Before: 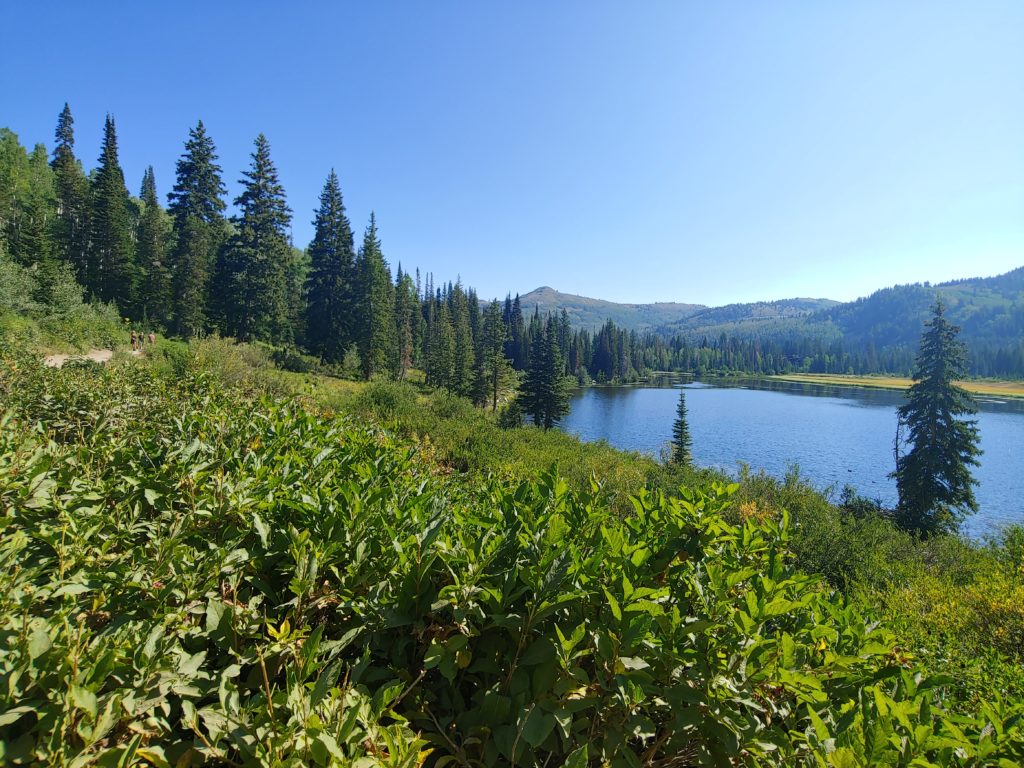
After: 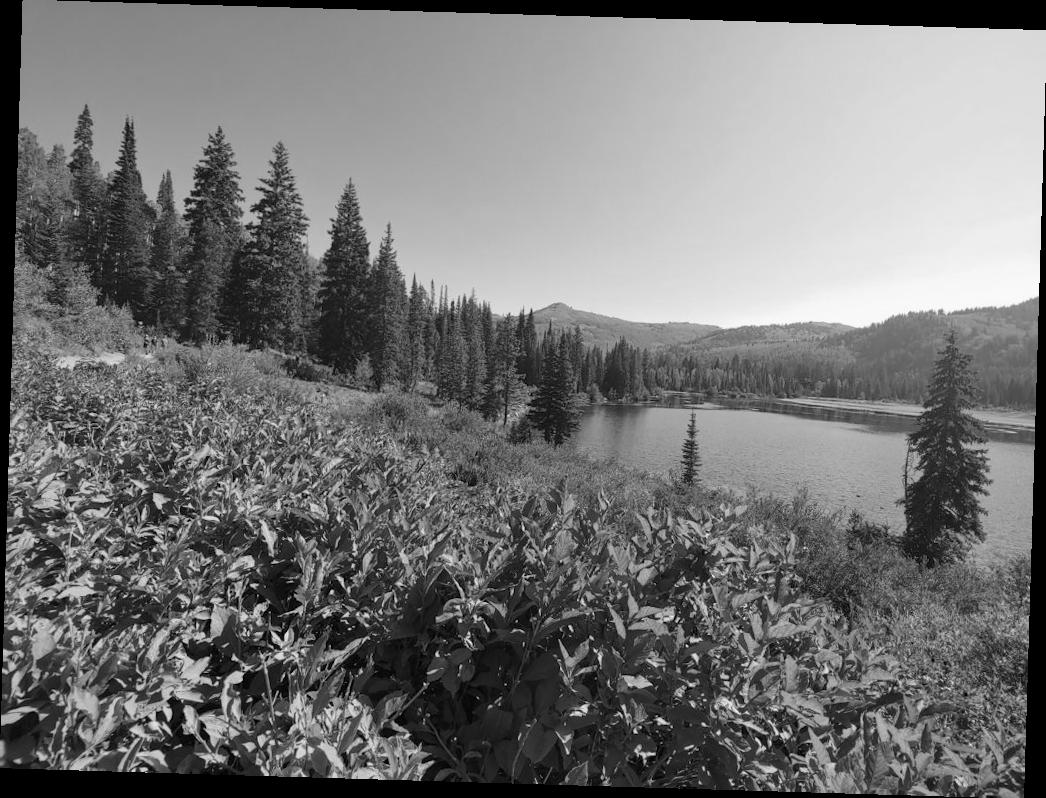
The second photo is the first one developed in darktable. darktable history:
monochrome: on, module defaults
rotate and perspective: rotation 1.72°, automatic cropping off
